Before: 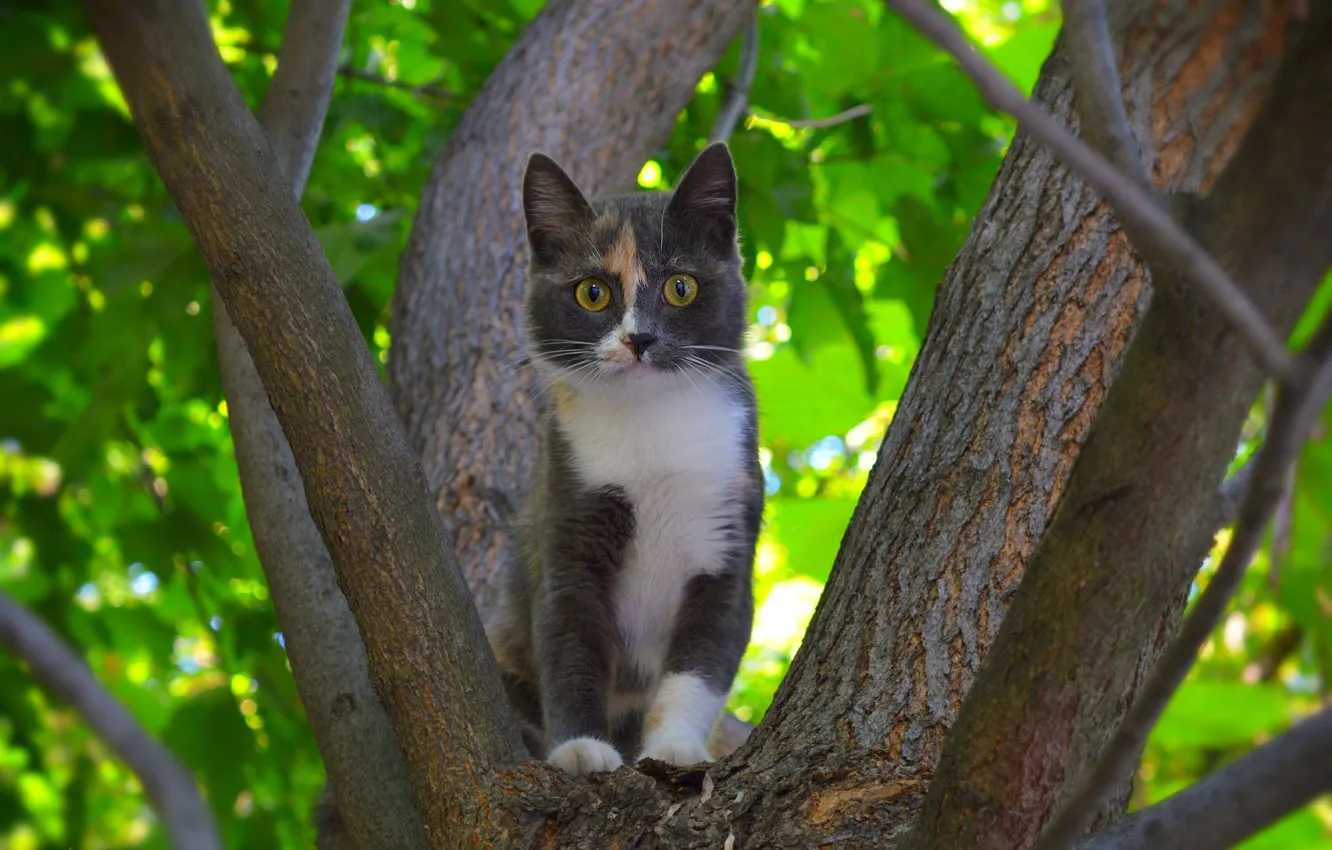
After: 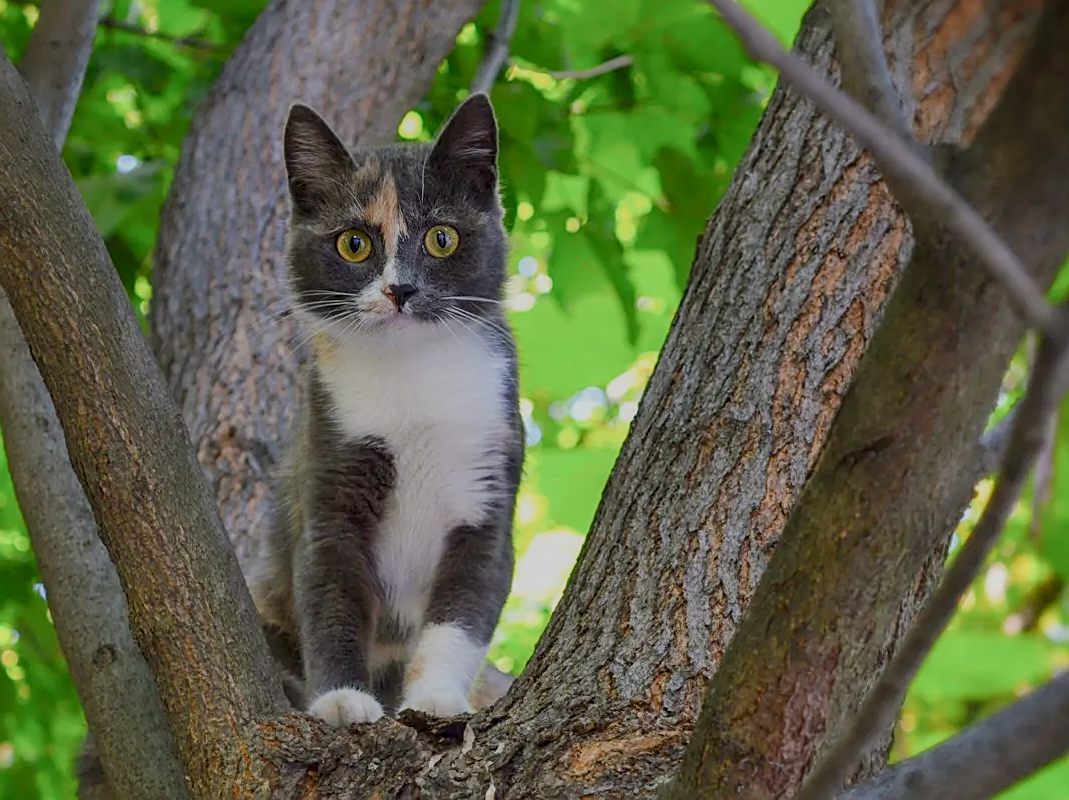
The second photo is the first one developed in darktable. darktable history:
exposure: black level correction 0, exposure 0.7 EV, compensate highlight preservation false
crop and rotate: left 17.959%, top 5.771%, right 1.742%
local contrast: on, module defaults
sigmoid: contrast 1.05, skew -0.15
graduated density: rotation -0.352°, offset 57.64
sharpen: on, module defaults
